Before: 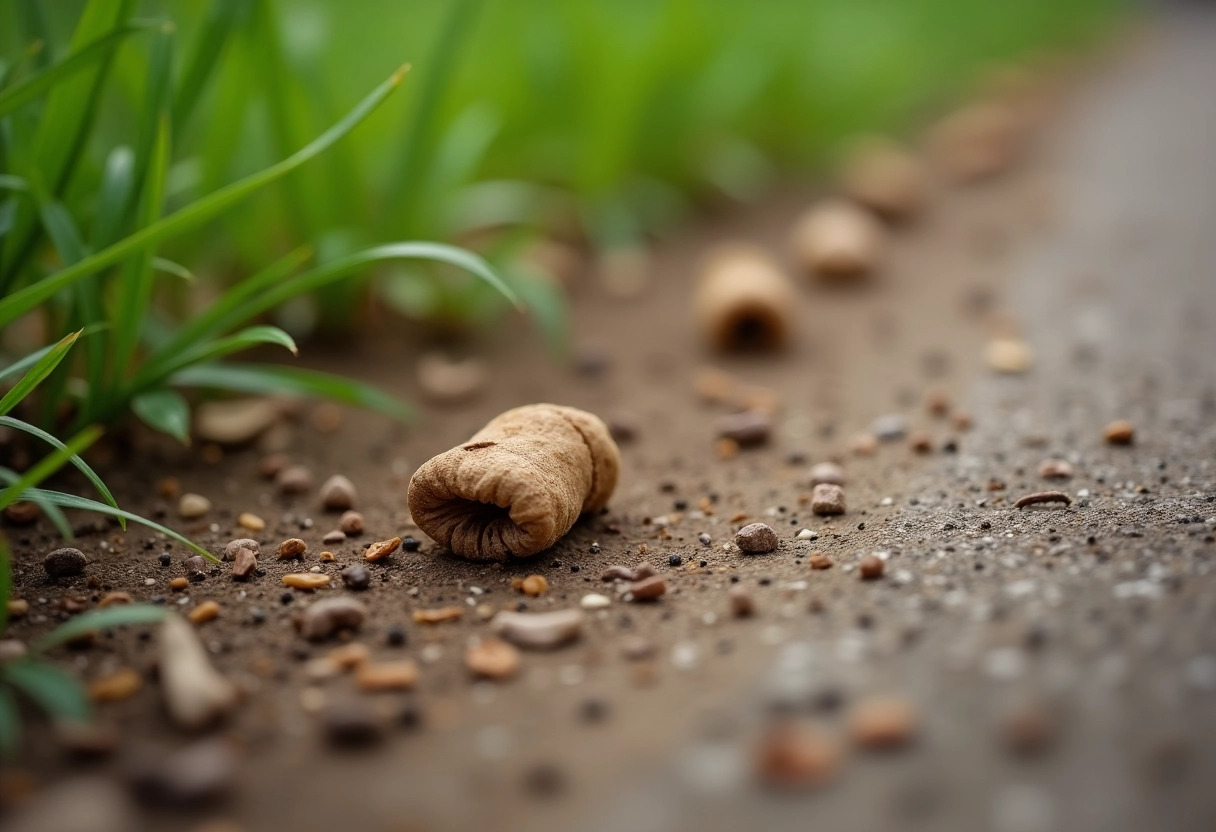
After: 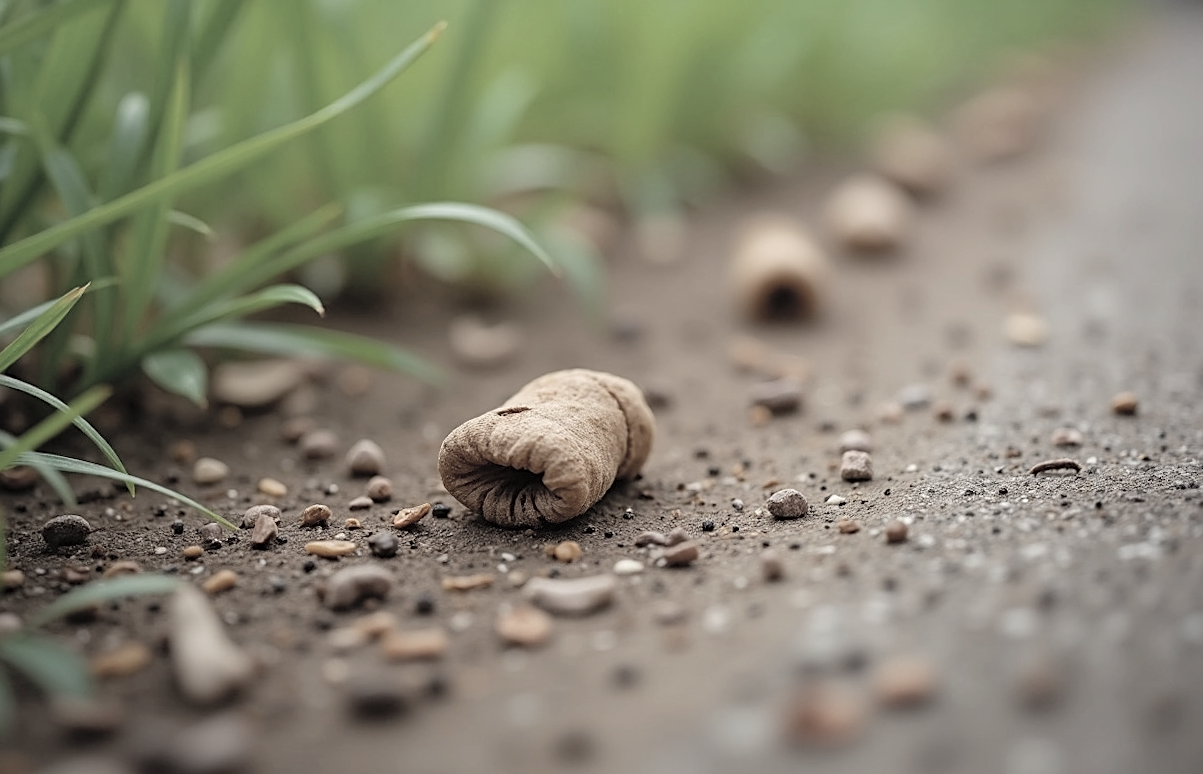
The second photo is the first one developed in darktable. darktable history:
rotate and perspective: rotation 0.679°, lens shift (horizontal) 0.136, crop left 0.009, crop right 0.991, crop top 0.078, crop bottom 0.95
contrast brightness saturation: brightness 0.18, saturation -0.5
sharpen: on, module defaults
